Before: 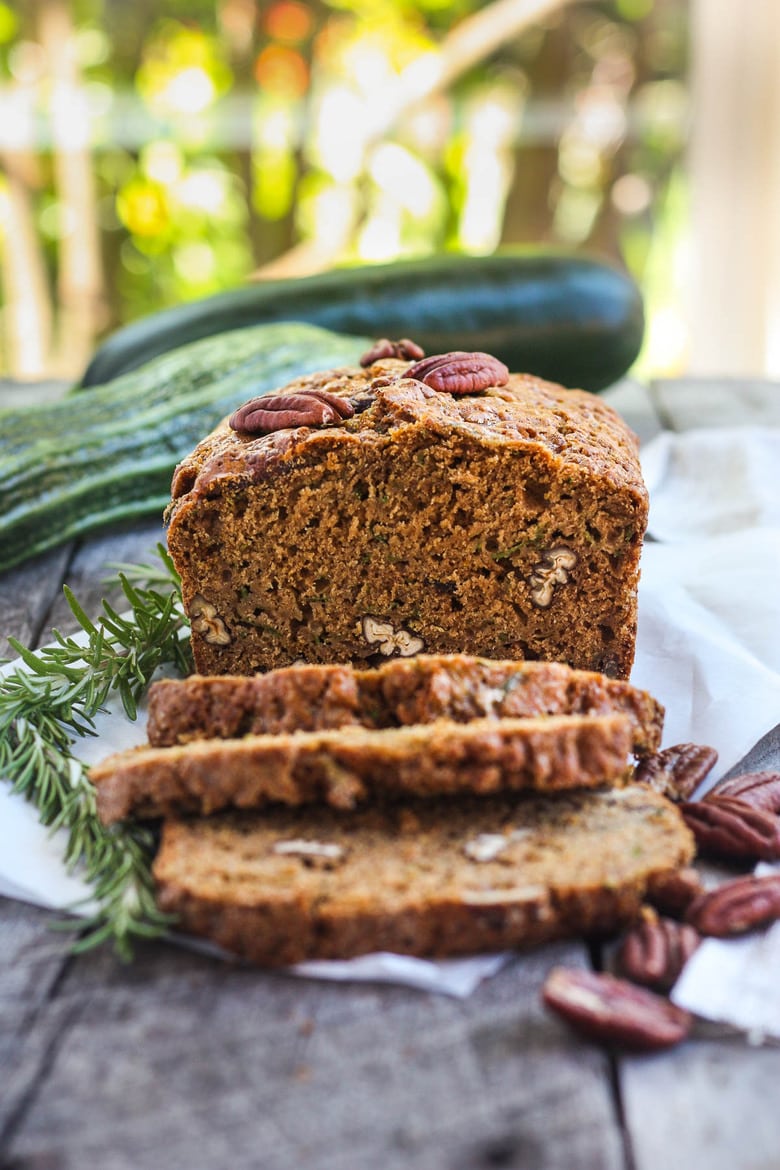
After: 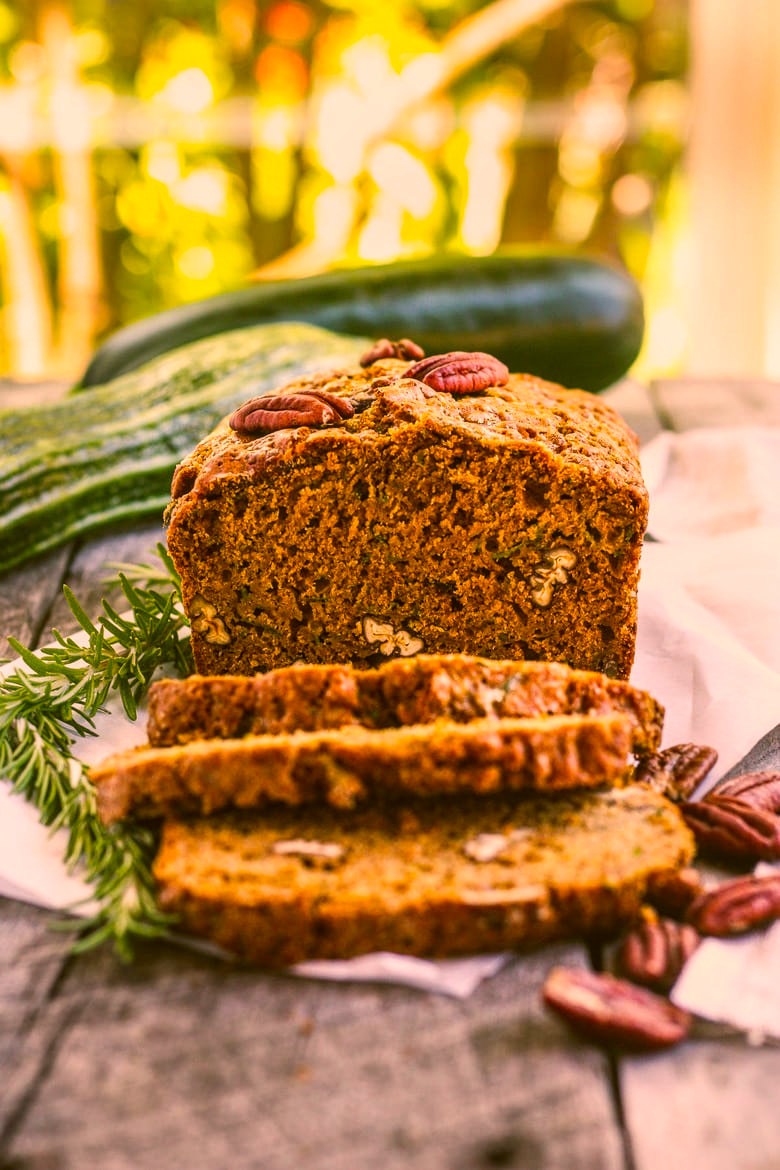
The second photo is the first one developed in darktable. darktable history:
local contrast: on, module defaults
color correction: highlights a* 8.91, highlights b* 15.17, shadows a* -0.459, shadows b* 26.7
tone curve: curves: ch0 [(0, 0.046) (0.04, 0.074) (0.831, 0.861) (1, 1)]; ch1 [(0, 0) (0.146, 0.159) (0.338, 0.365) (0.417, 0.455) (0.489, 0.486) (0.504, 0.502) (0.529, 0.537) (0.563, 0.567) (1, 1)]; ch2 [(0, 0) (0.307, 0.298) (0.388, 0.375) (0.443, 0.456) (0.485, 0.492) (0.544, 0.525) (1, 1)], preserve colors none
color balance rgb: highlights gain › chroma 4.491%, highlights gain › hue 32.38°, perceptual saturation grading › global saturation 25.581%, global vibrance 20%
